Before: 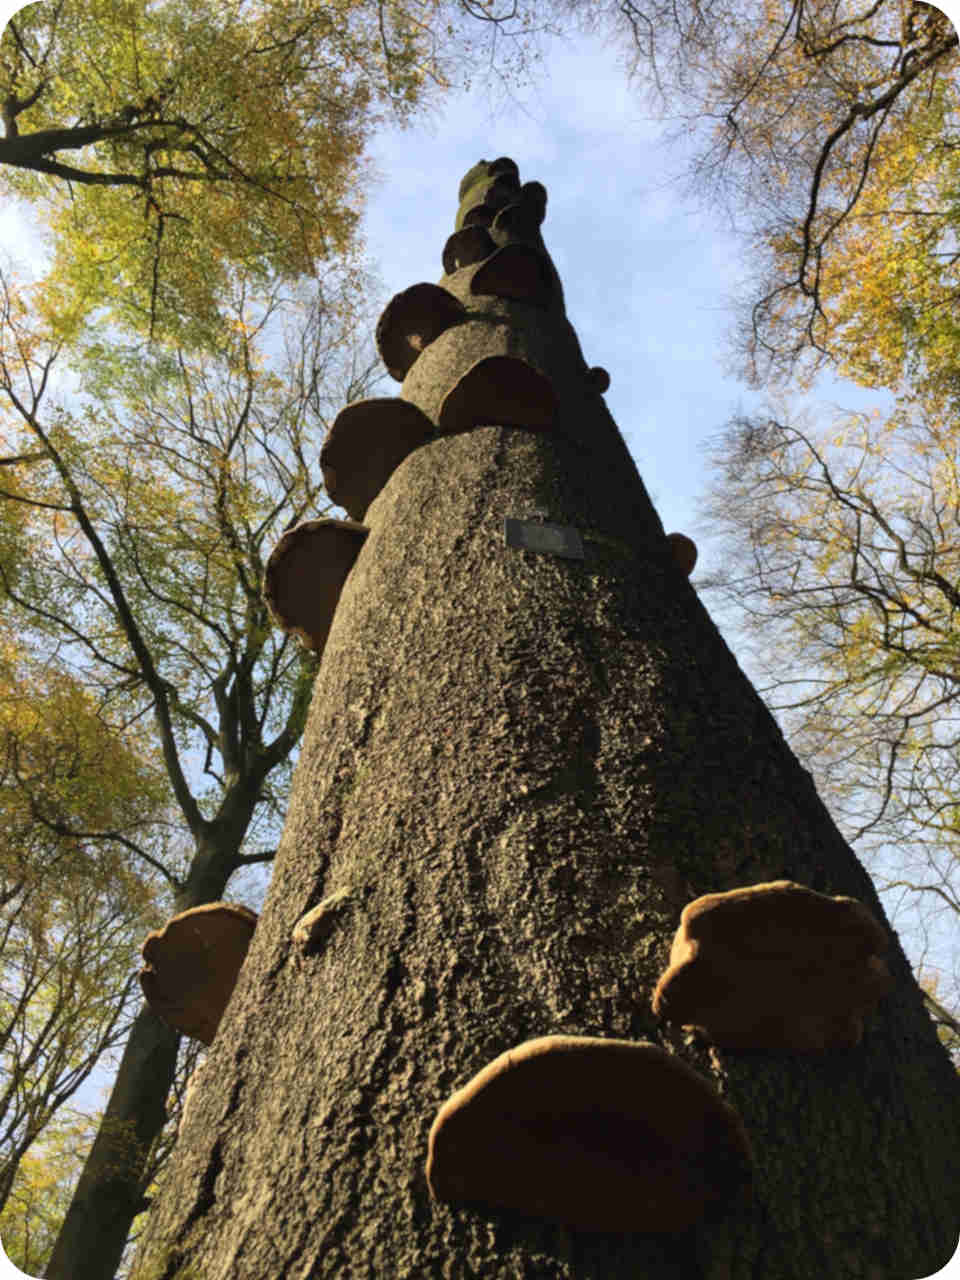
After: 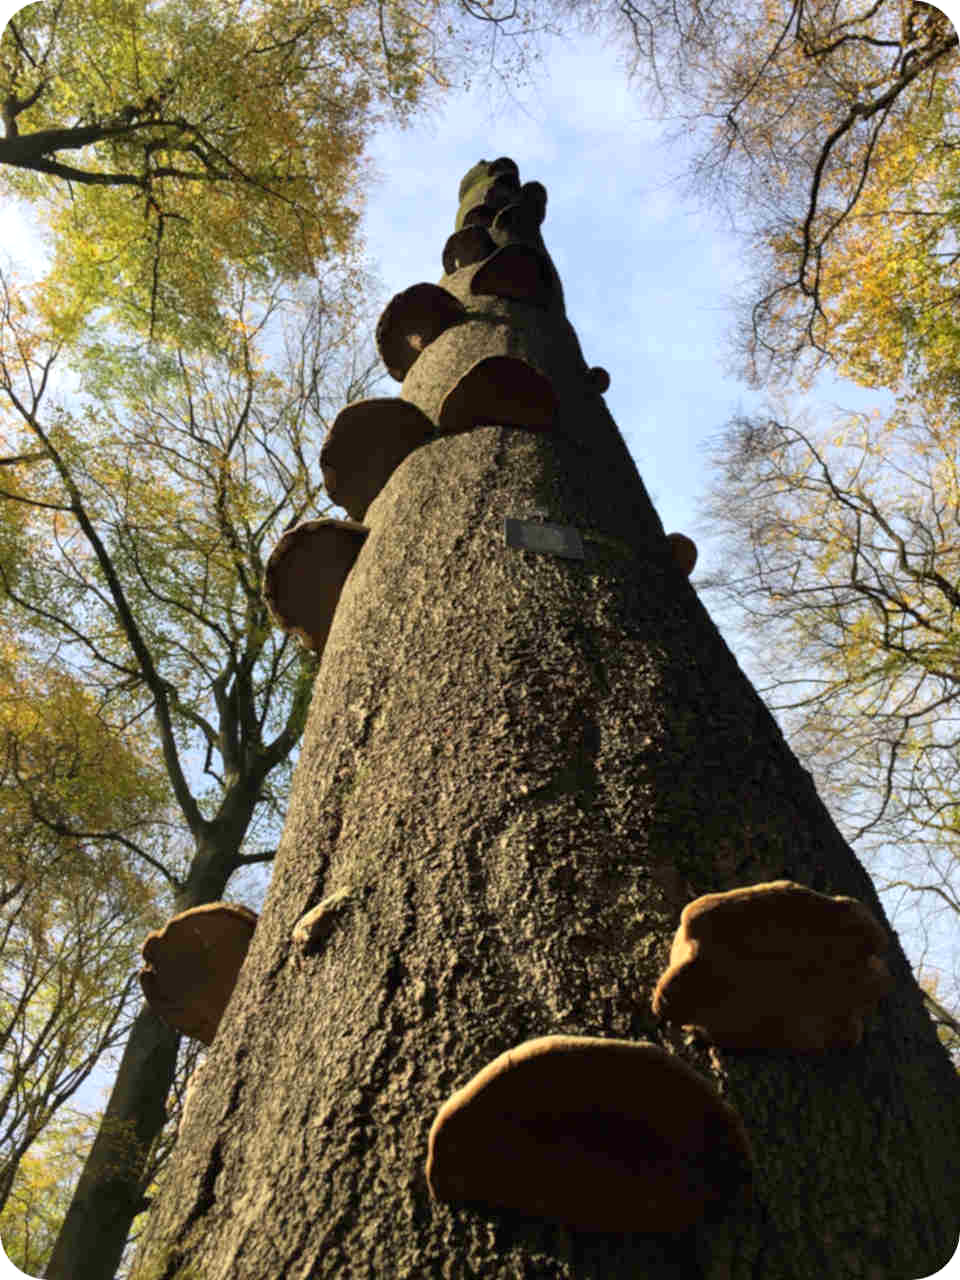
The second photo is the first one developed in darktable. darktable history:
exposure: black level correction 0.002, exposure 0.148 EV, compensate highlight preservation false
